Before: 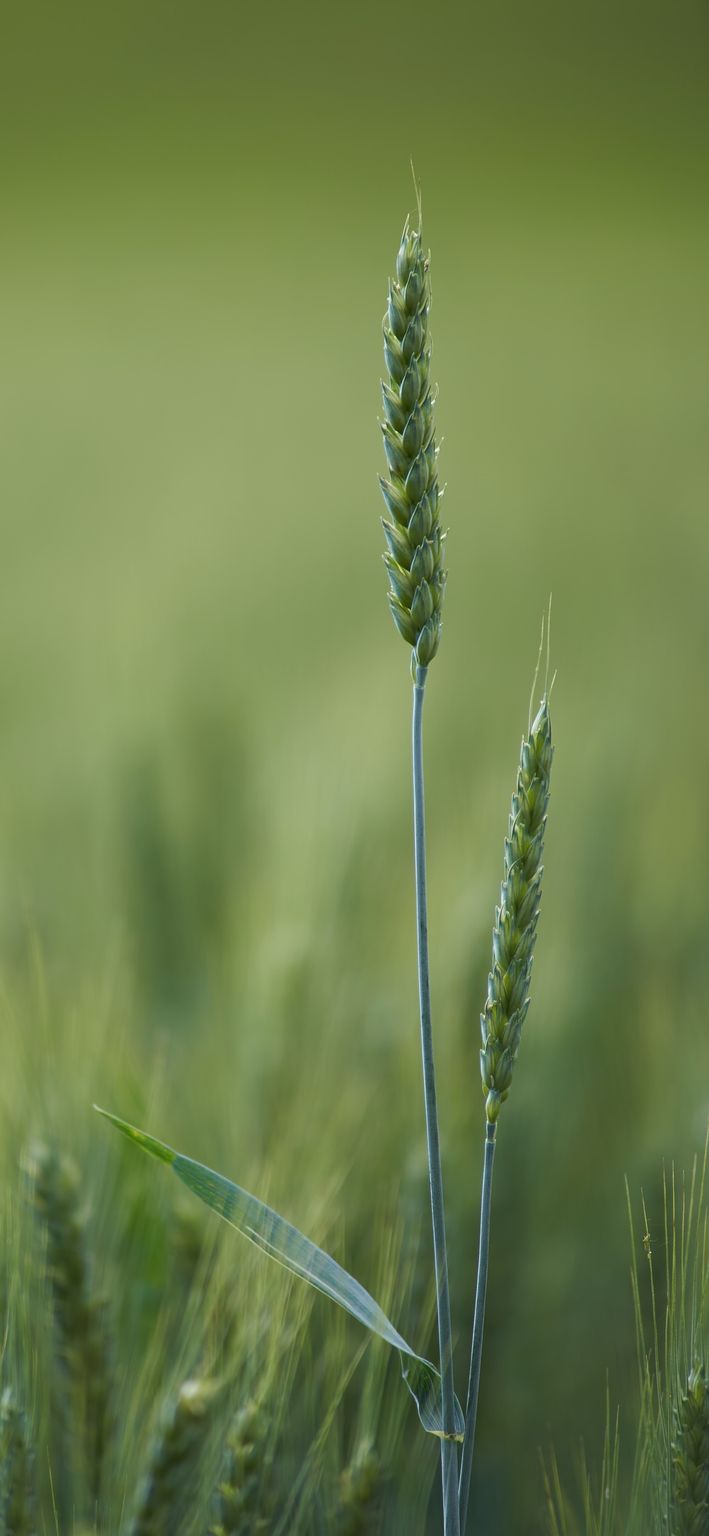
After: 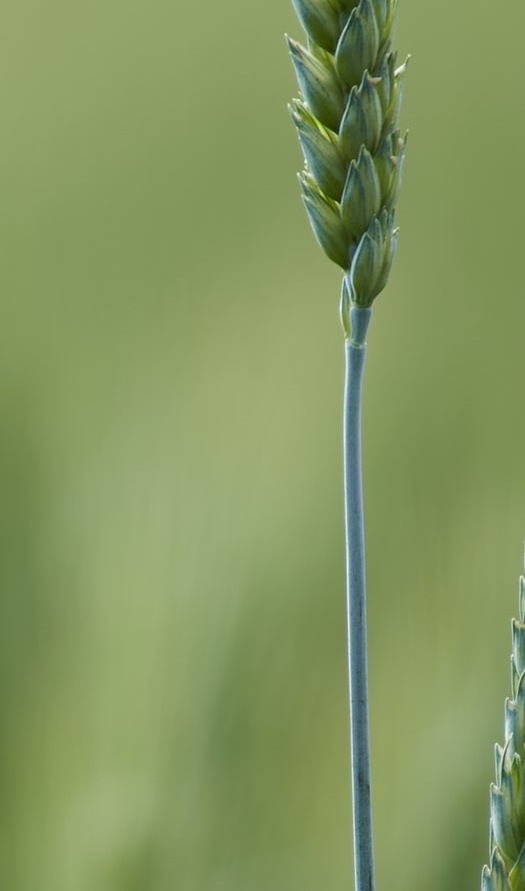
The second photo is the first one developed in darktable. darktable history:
crop: left 31.638%, top 32.452%, right 27.693%, bottom 35.699%
